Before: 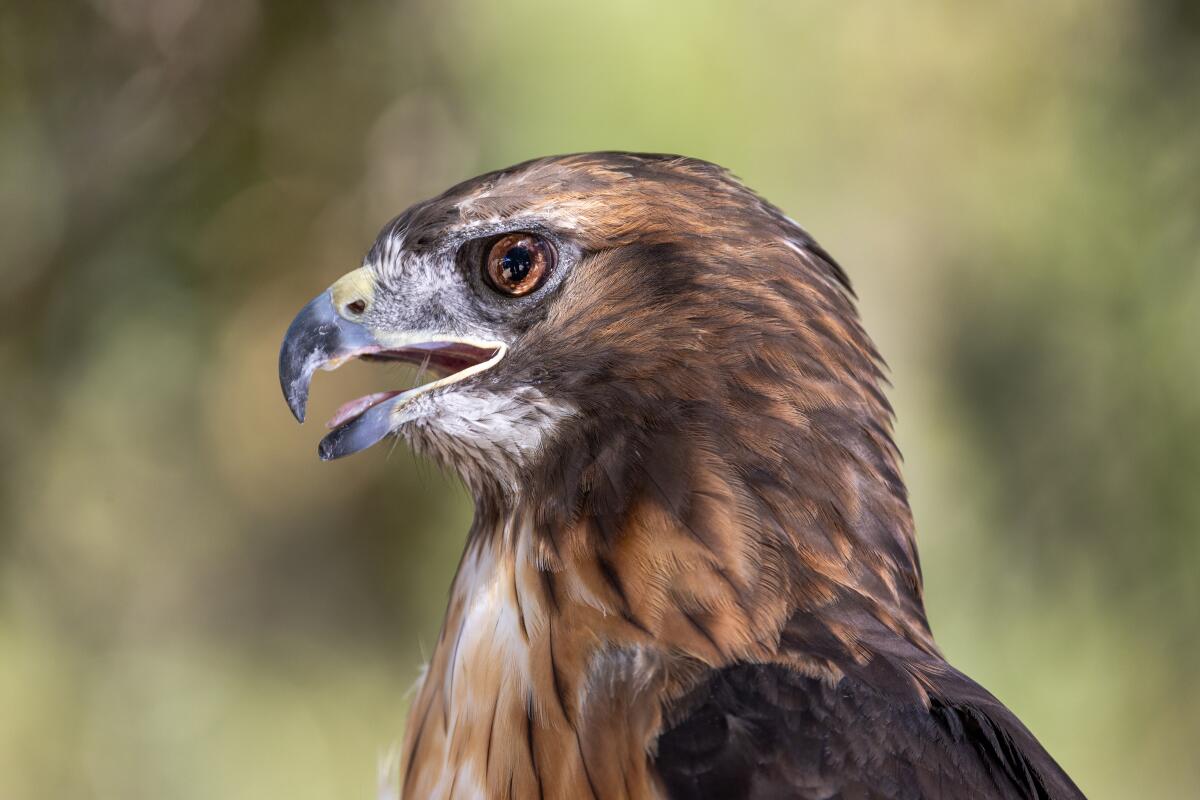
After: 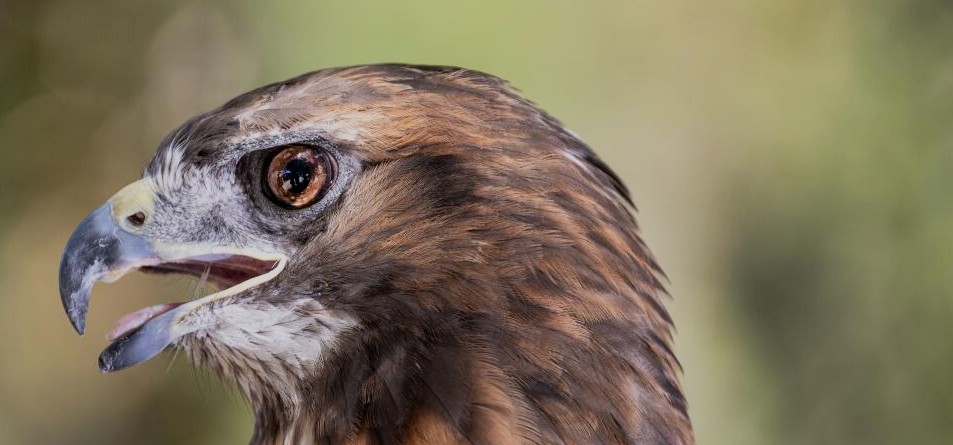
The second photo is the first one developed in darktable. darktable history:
filmic rgb: black relative exposure -16 EV, white relative exposure 6.92 EV, hardness 4.7
crop: left 18.38%, top 11.092%, right 2.134%, bottom 33.217%
